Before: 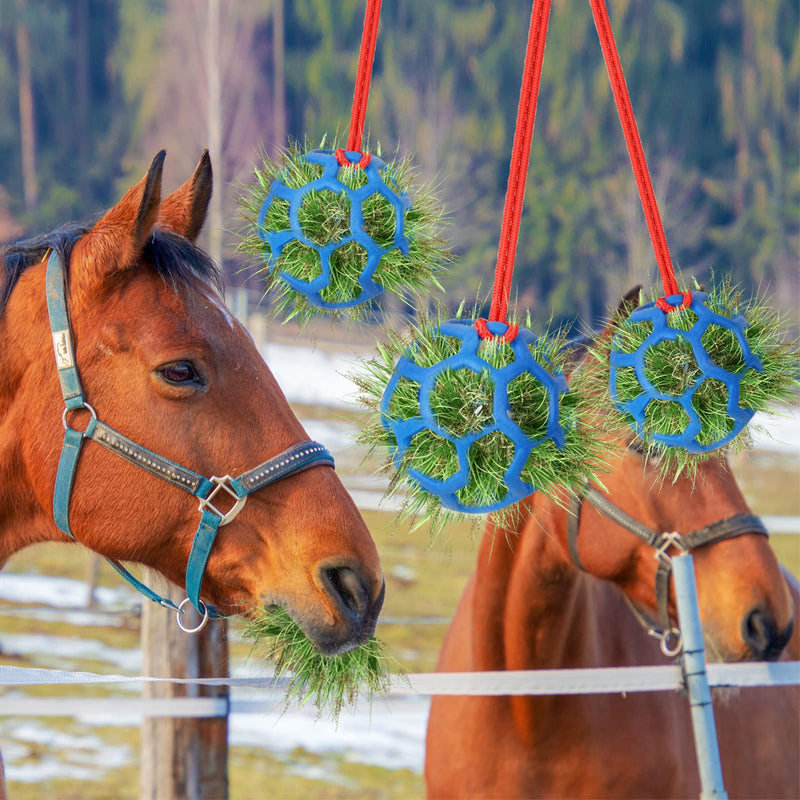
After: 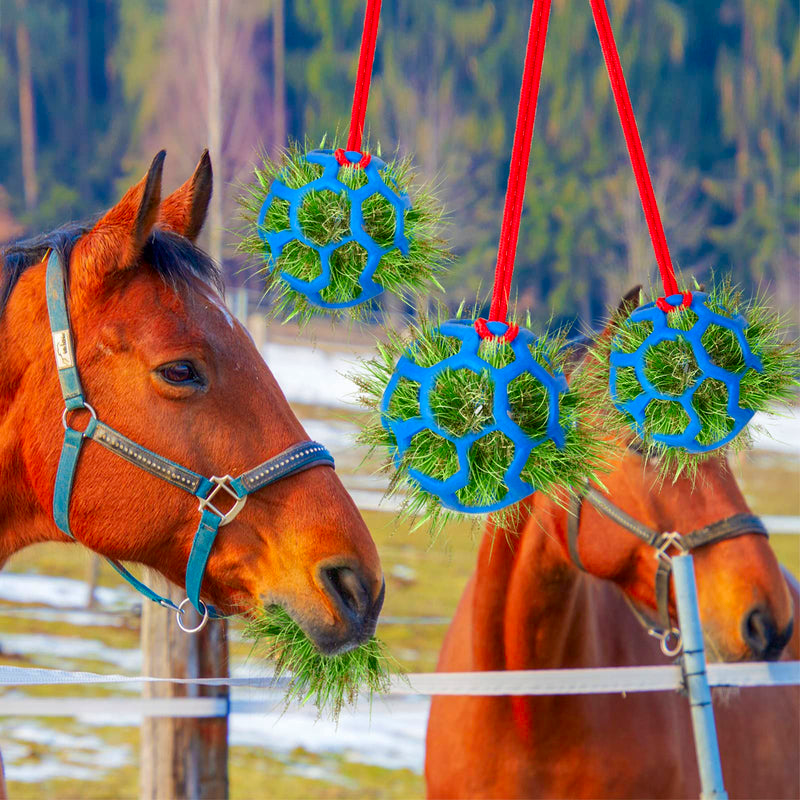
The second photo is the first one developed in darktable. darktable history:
contrast brightness saturation: brightness -0.025, saturation 0.36
